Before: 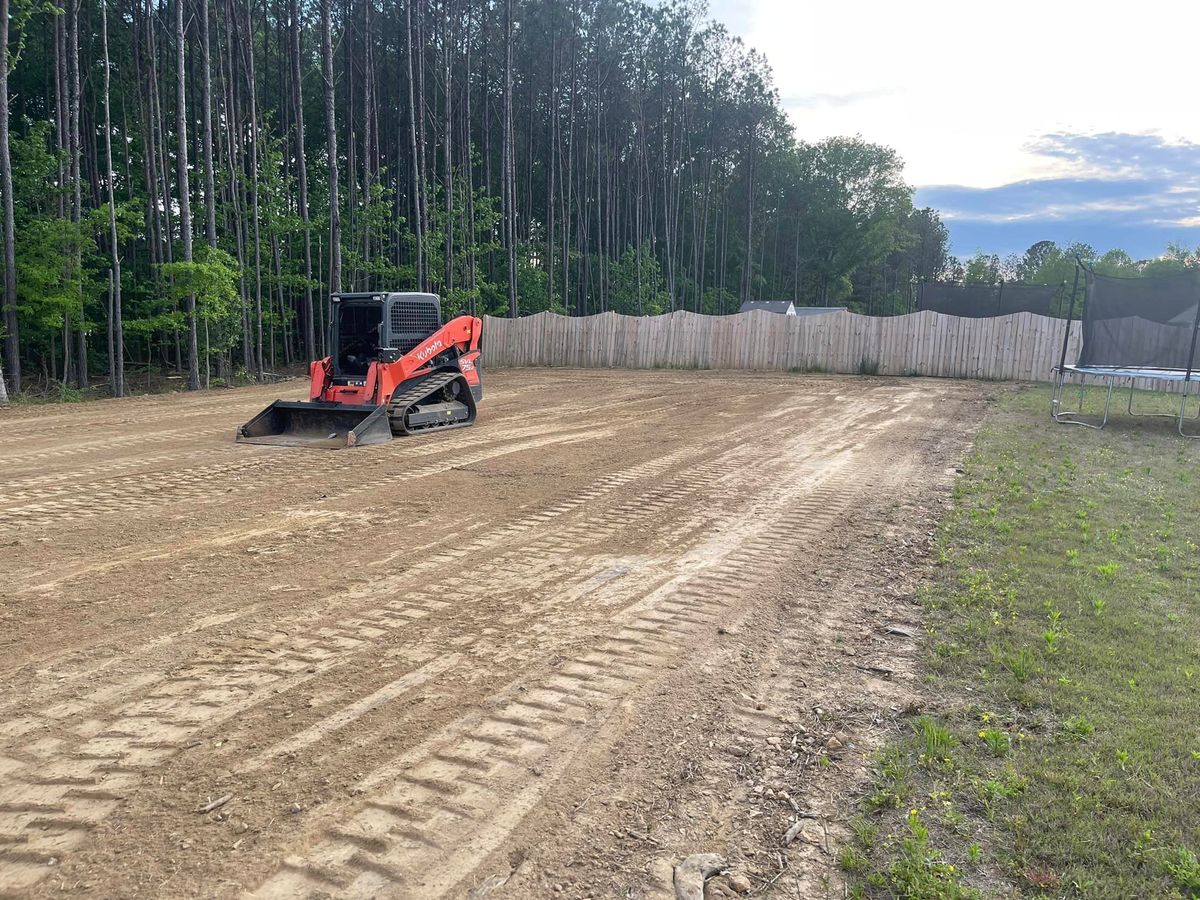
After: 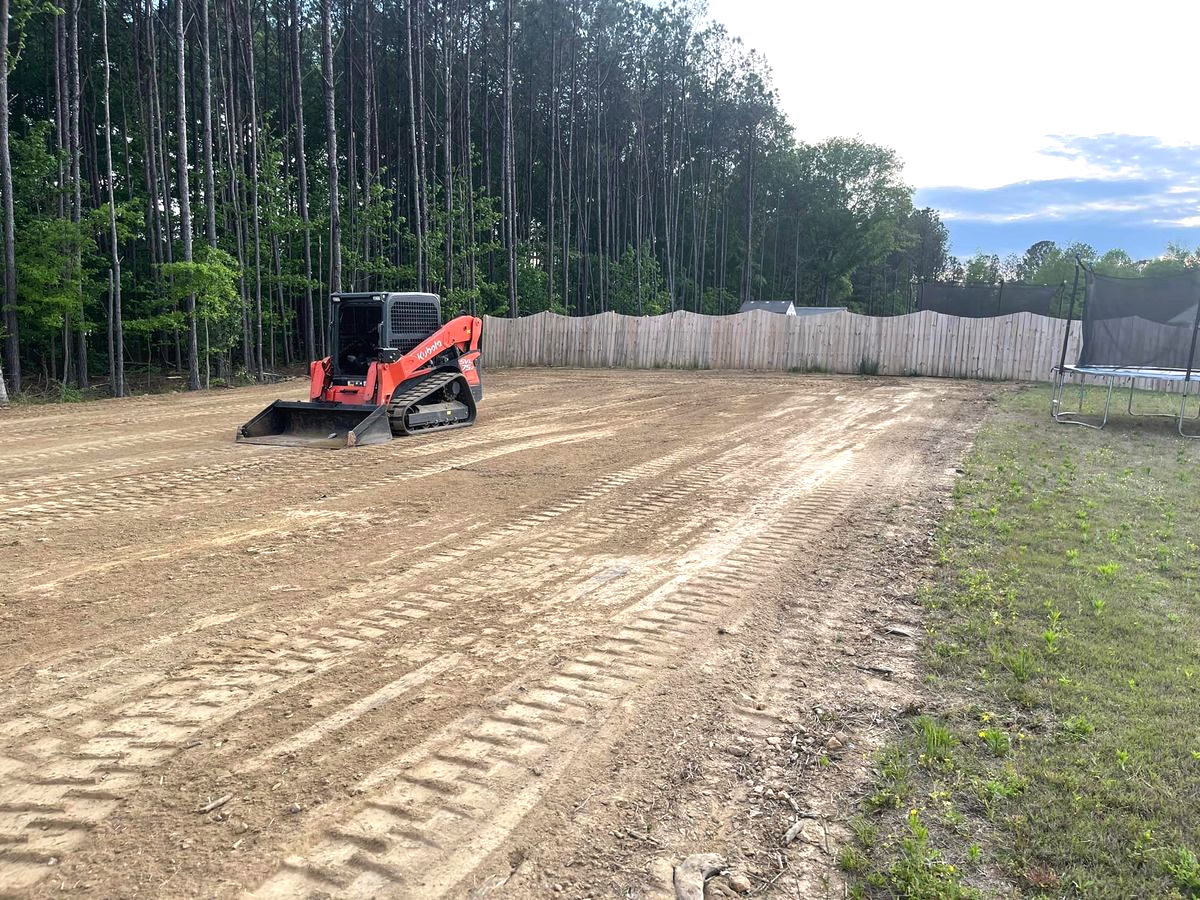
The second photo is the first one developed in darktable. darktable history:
tone equalizer: -8 EV -0.403 EV, -7 EV -0.398 EV, -6 EV -0.323 EV, -5 EV -0.185 EV, -3 EV 0.238 EV, -2 EV 0.349 EV, -1 EV 0.403 EV, +0 EV 0.414 EV, edges refinement/feathering 500, mask exposure compensation -1.57 EV, preserve details no
